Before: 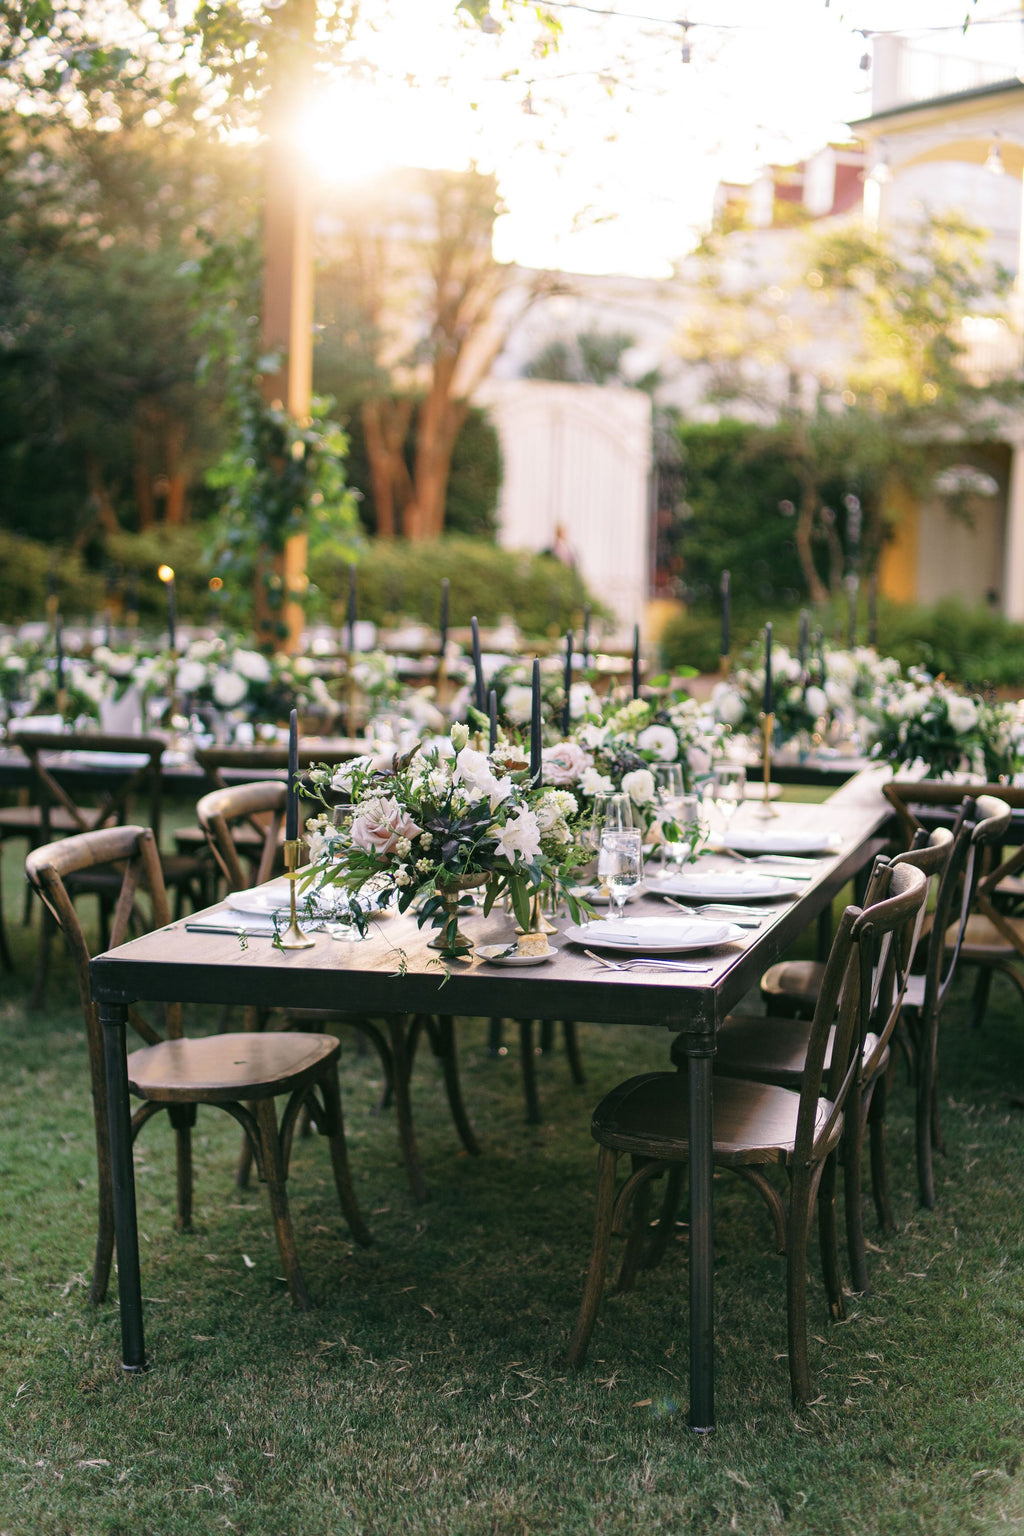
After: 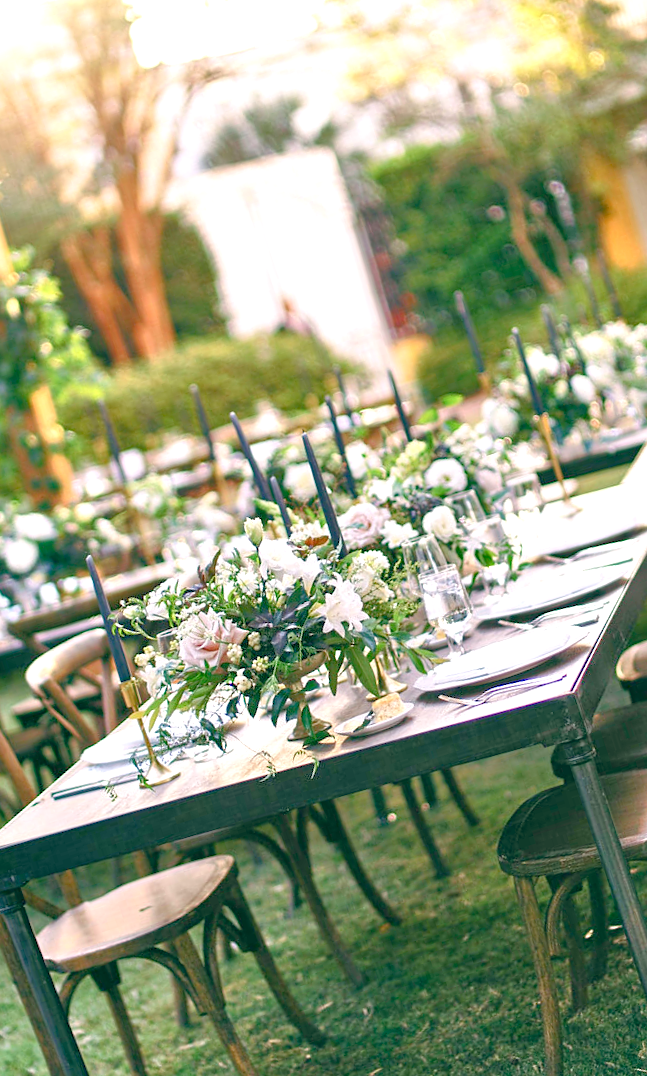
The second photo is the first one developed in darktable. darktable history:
color correction: highlights b* -0.012
sharpen: amount 0.218
crop and rotate: angle 17.81°, left 6.763%, right 4.021%, bottom 1.152%
tone equalizer: -8 EV 1.98 EV, -7 EV 1.98 EV, -6 EV 1.98 EV, -5 EV 1.96 EV, -4 EV 1.97 EV, -3 EV 1.48 EV, -2 EV 0.981 EV, -1 EV 0.513 EV
contrast brightness saturation: contrast 0.033, brightness -0.042
color balance rgb: global offset › chroma 0.104%, global offset › hue 252.04°, perceptual saturation grading › global saturation 20%, perceptual saturation grading › highlights -25.1%, perceptual saturation grading › shadows 49.983%
exposure: black level correction 0.001, exposure 0.5 EV, compensate highlight preservation false
